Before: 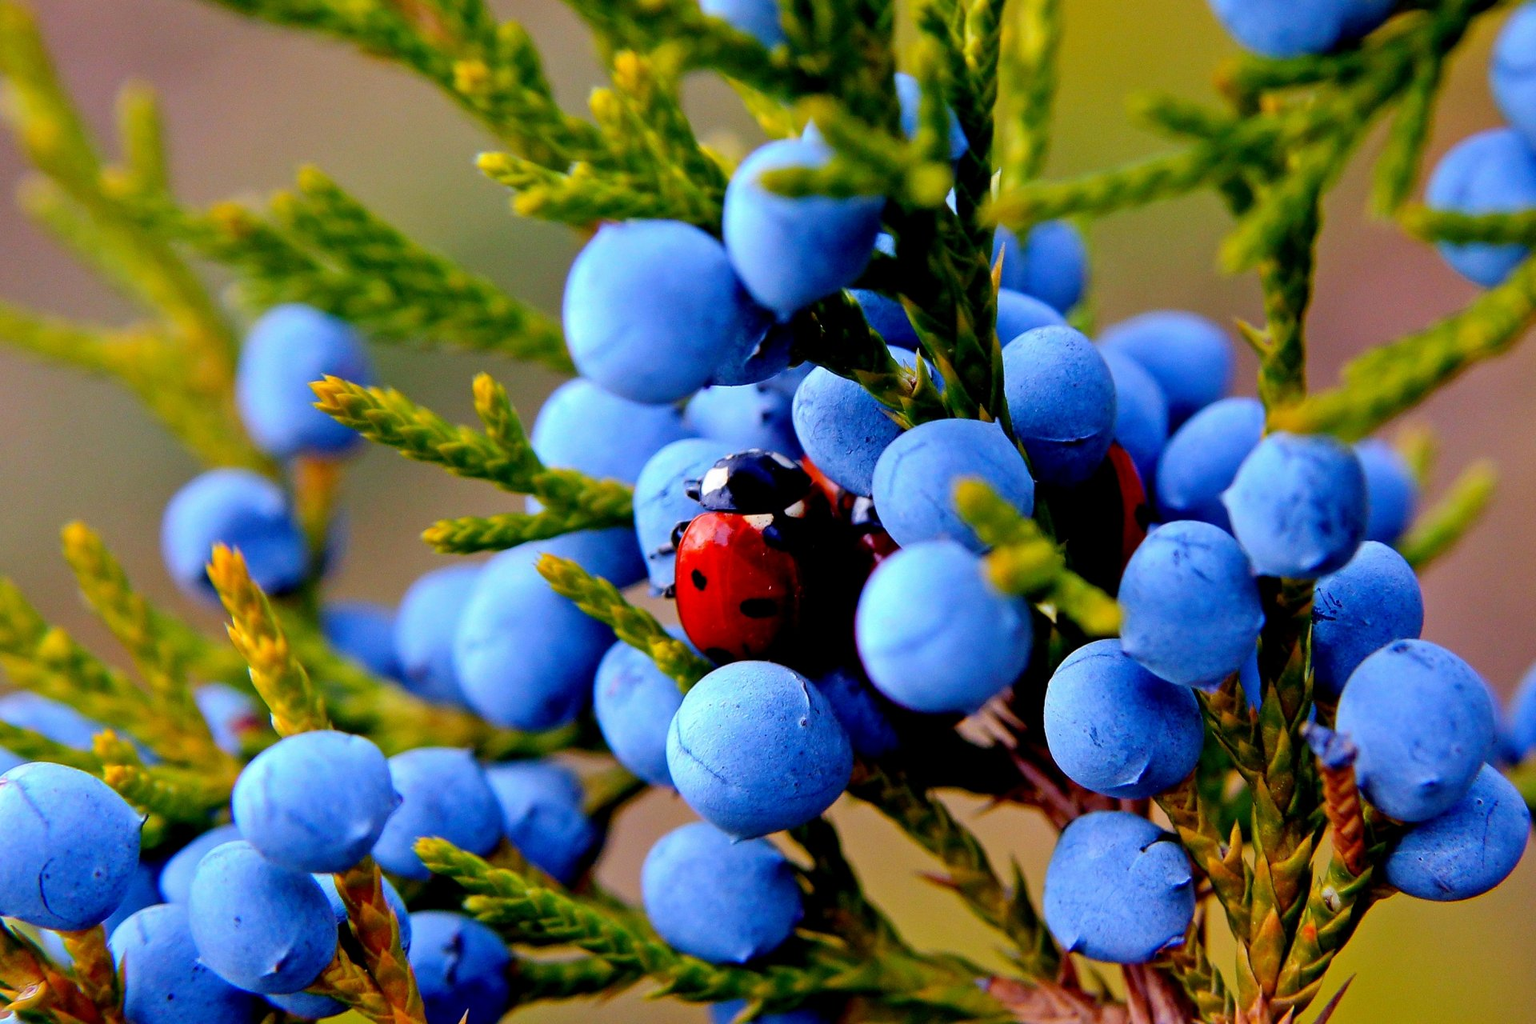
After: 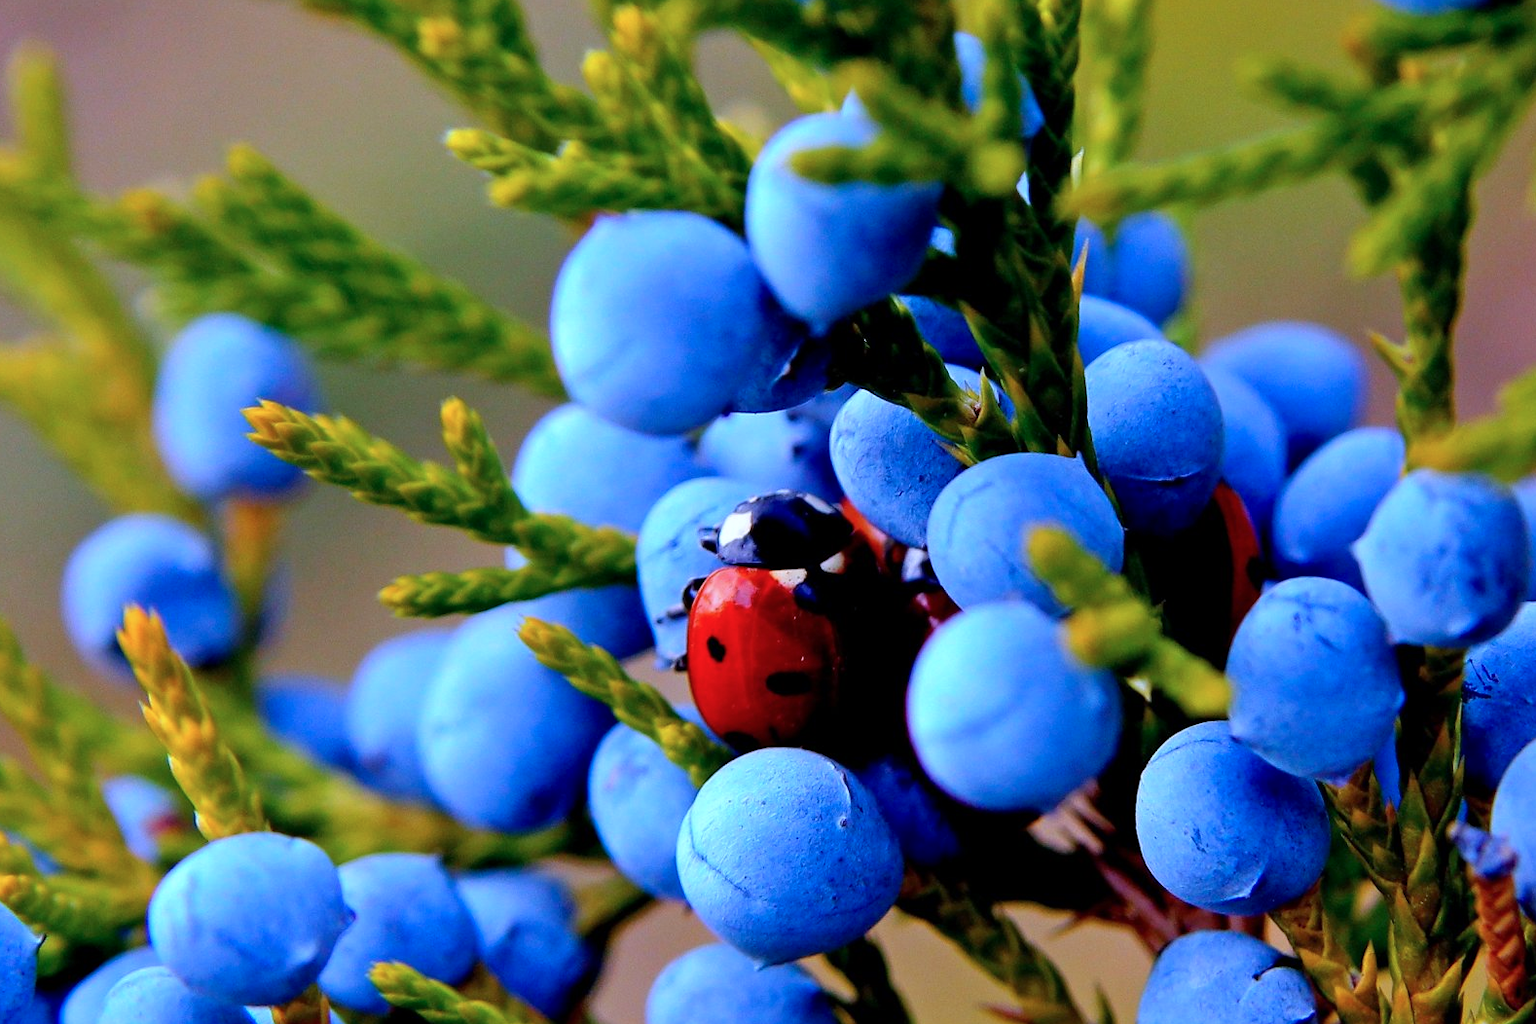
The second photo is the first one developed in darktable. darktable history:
color calibration: illuminant as shot in camera, x 0.37, y 0.382, temperature 4313.32 K
crop and rotate: left 7.196%, top 4.574%, right 10.605%, bottom 13.178%
